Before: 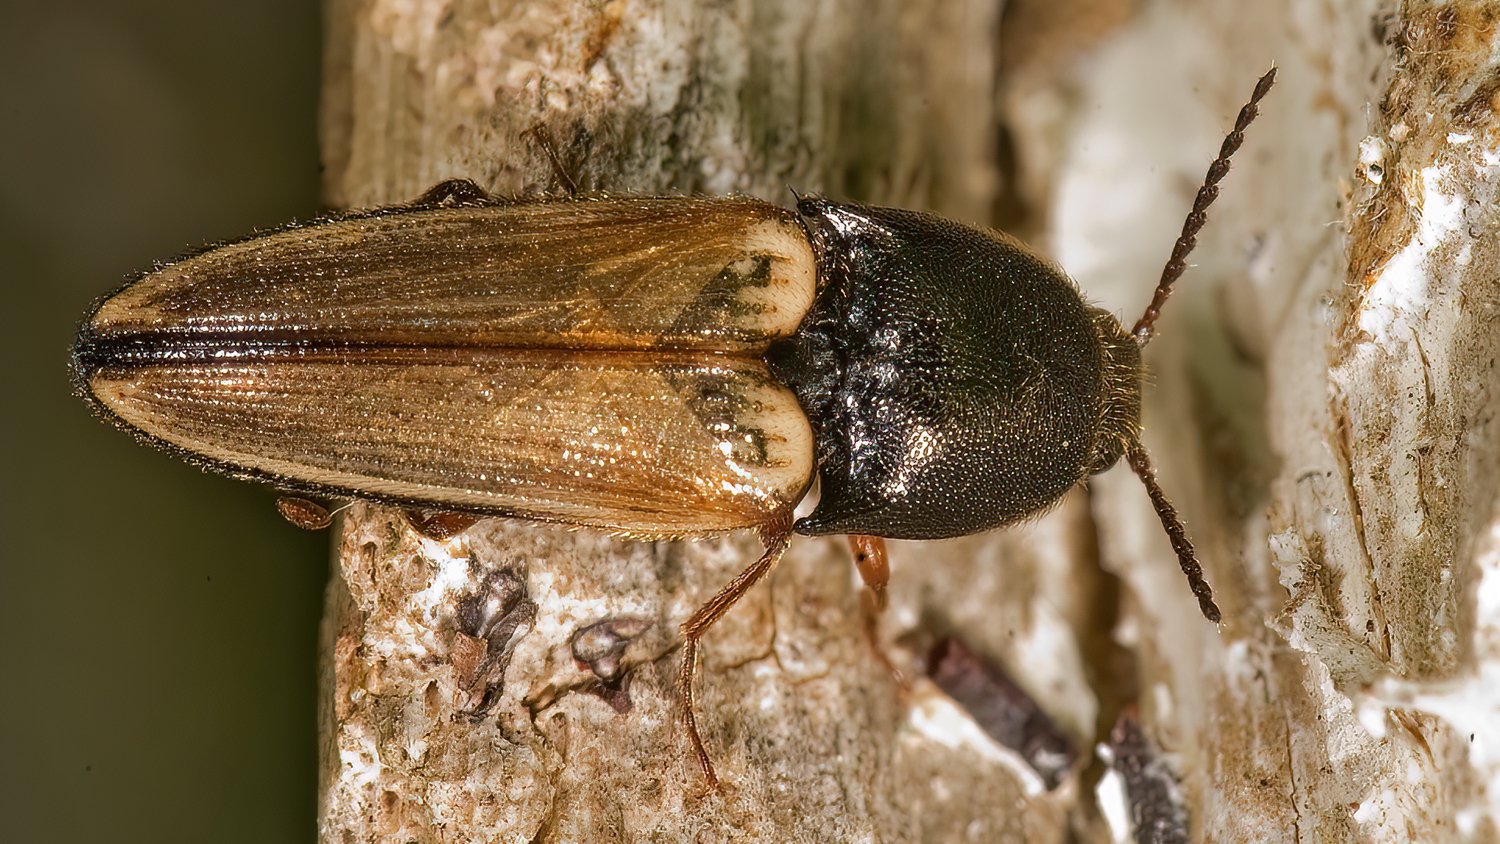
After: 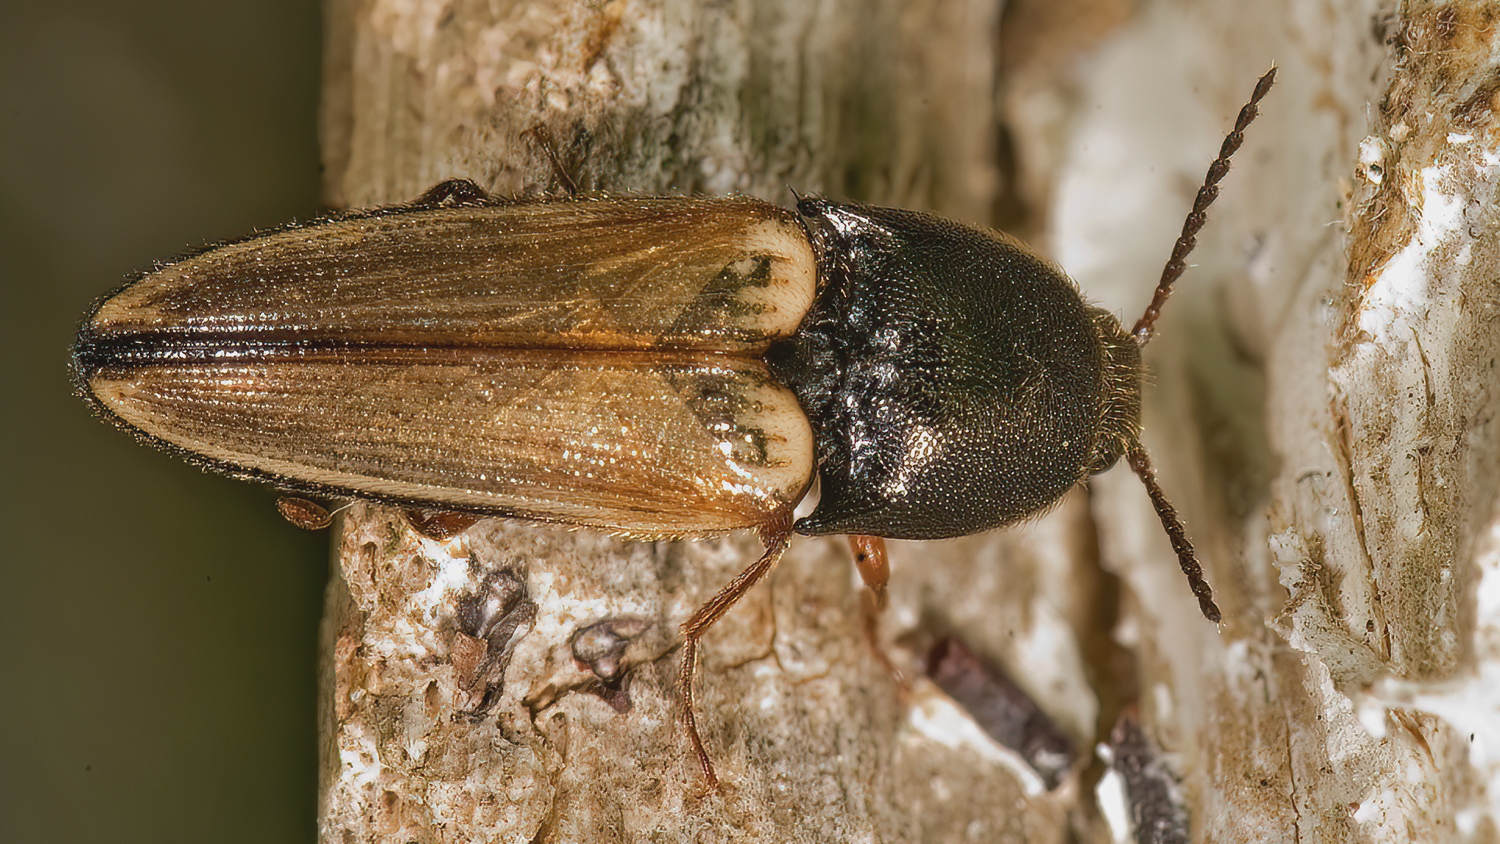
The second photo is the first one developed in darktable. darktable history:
contrast brightness saturation: contrast -0.097, saturation -0.082
